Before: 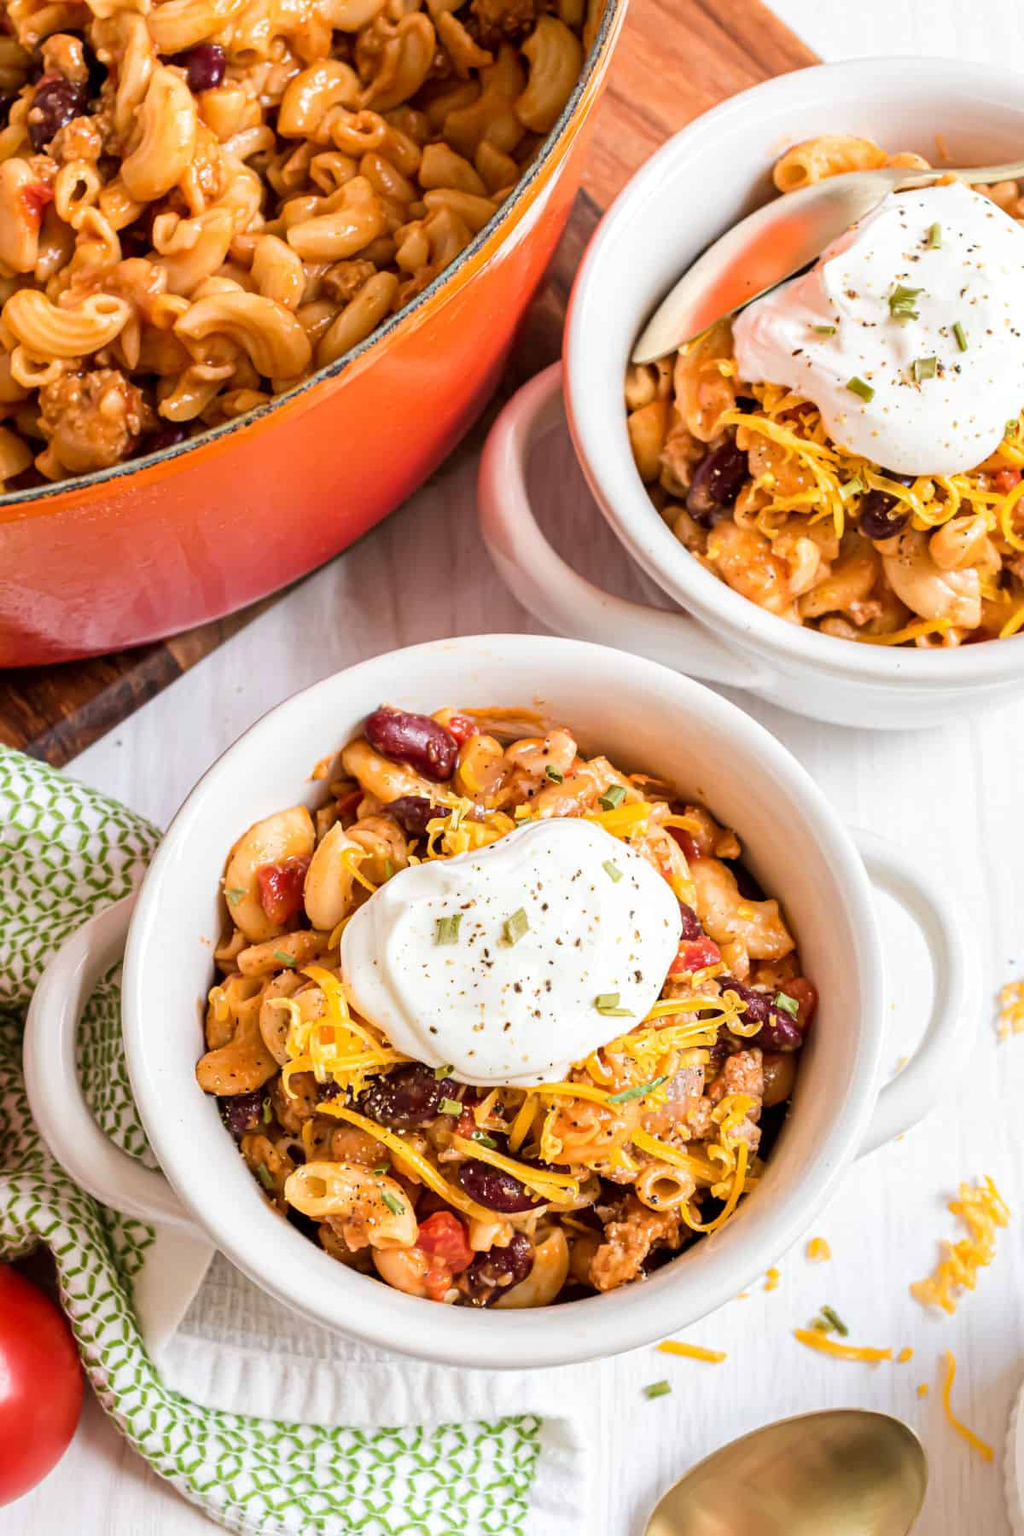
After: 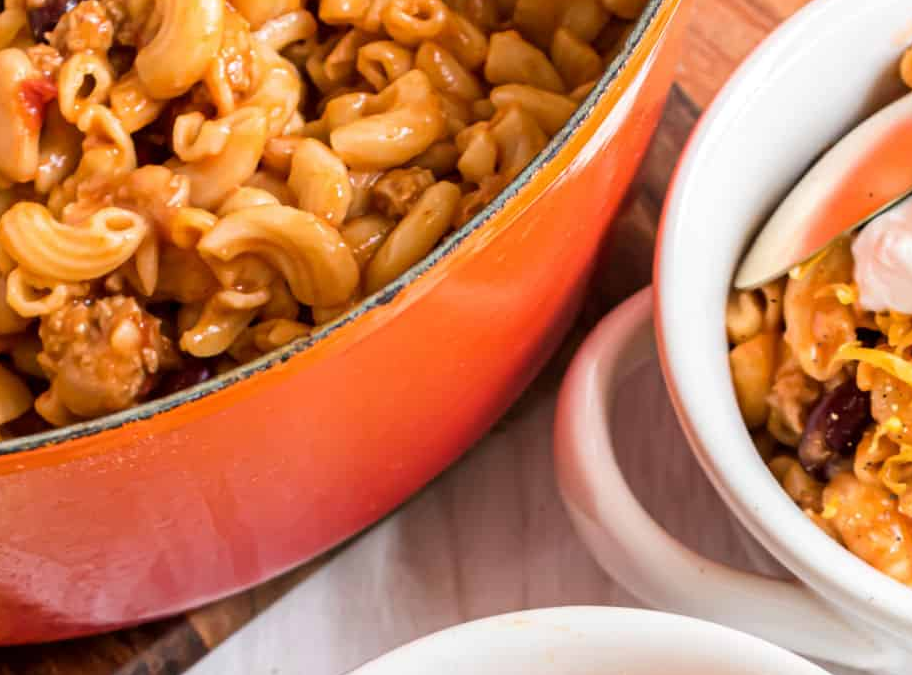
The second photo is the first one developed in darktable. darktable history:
crop: left 0.542%, top 7.64%, right 23.42%, bottom 54.806%
